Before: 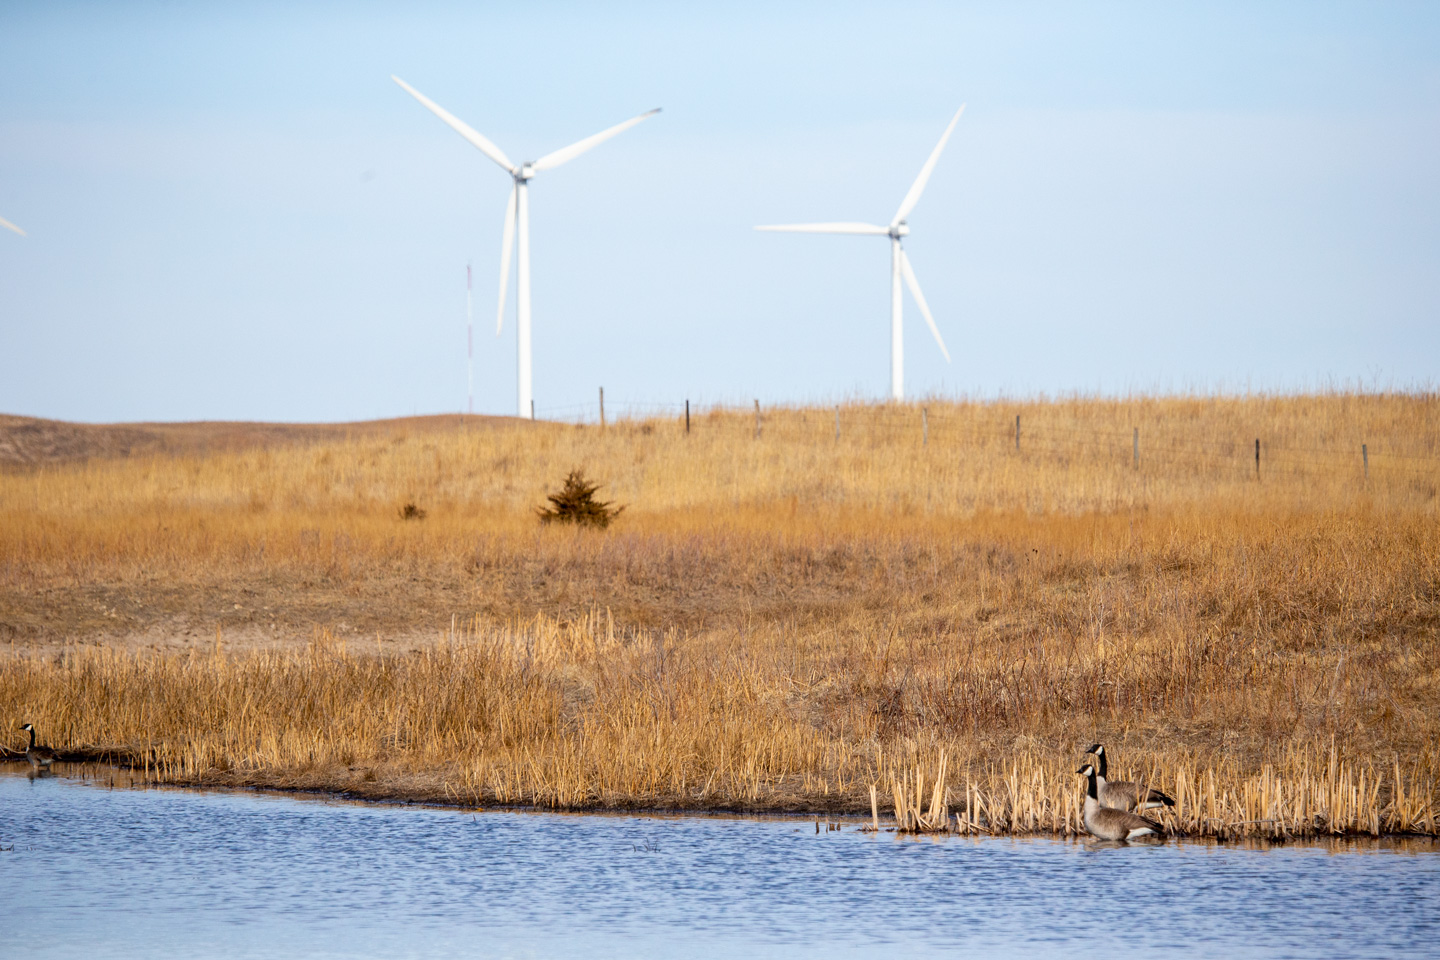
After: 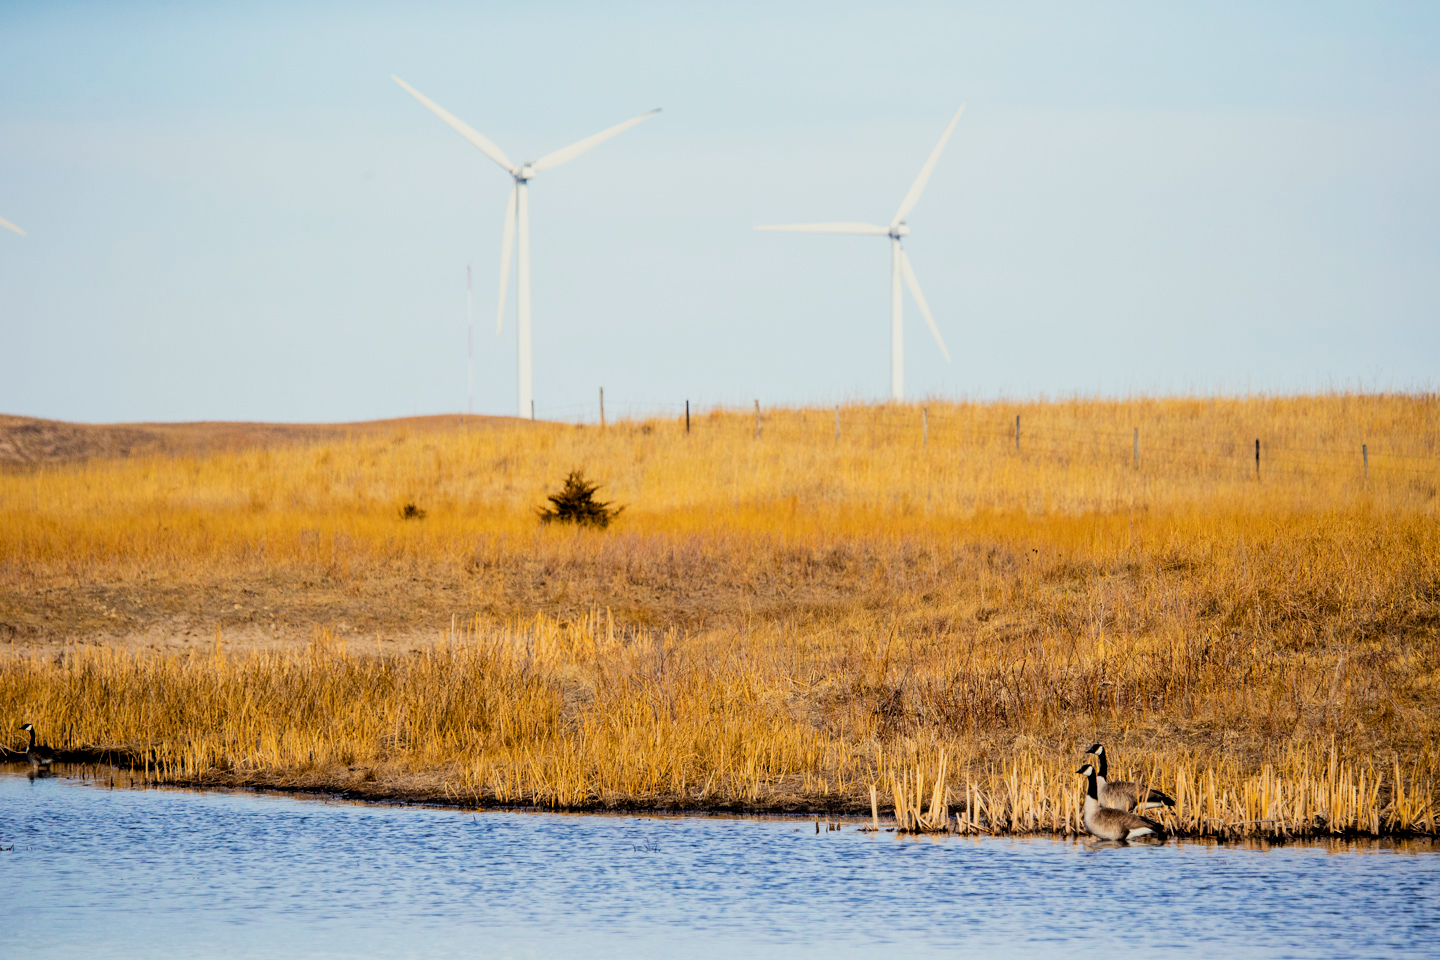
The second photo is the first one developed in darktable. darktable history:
filmic rgb: black relative exposure -5.14 EV, white relative exposure 3.95 EV, threshold 2.97 EV, hardness 2.89, contrast 1.3, highlights saturation mix -29.74%, iterations of high-quality reconstruction 0, enable highlight reconstruction true
color balance rgb: highlights gain › luminance 6.461%, highlights gain › chroma 2.598%, highlights gain › hue 88.94°, perceptual saturation grading › global saturation 19.908%, global vibrance 20%
